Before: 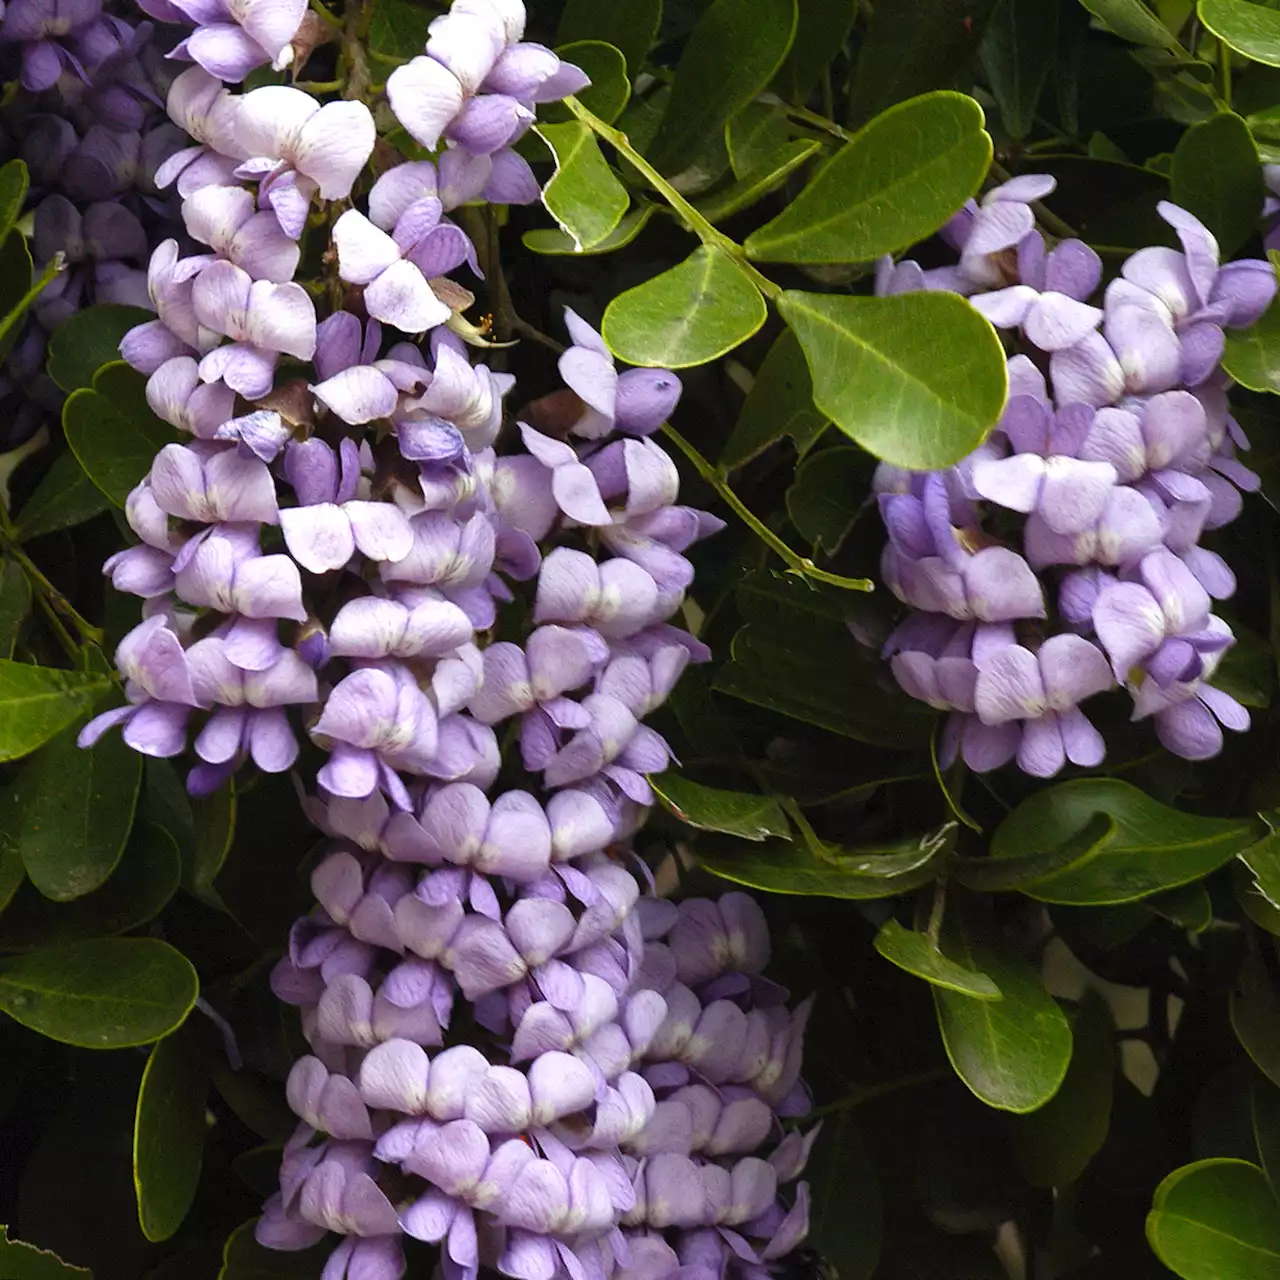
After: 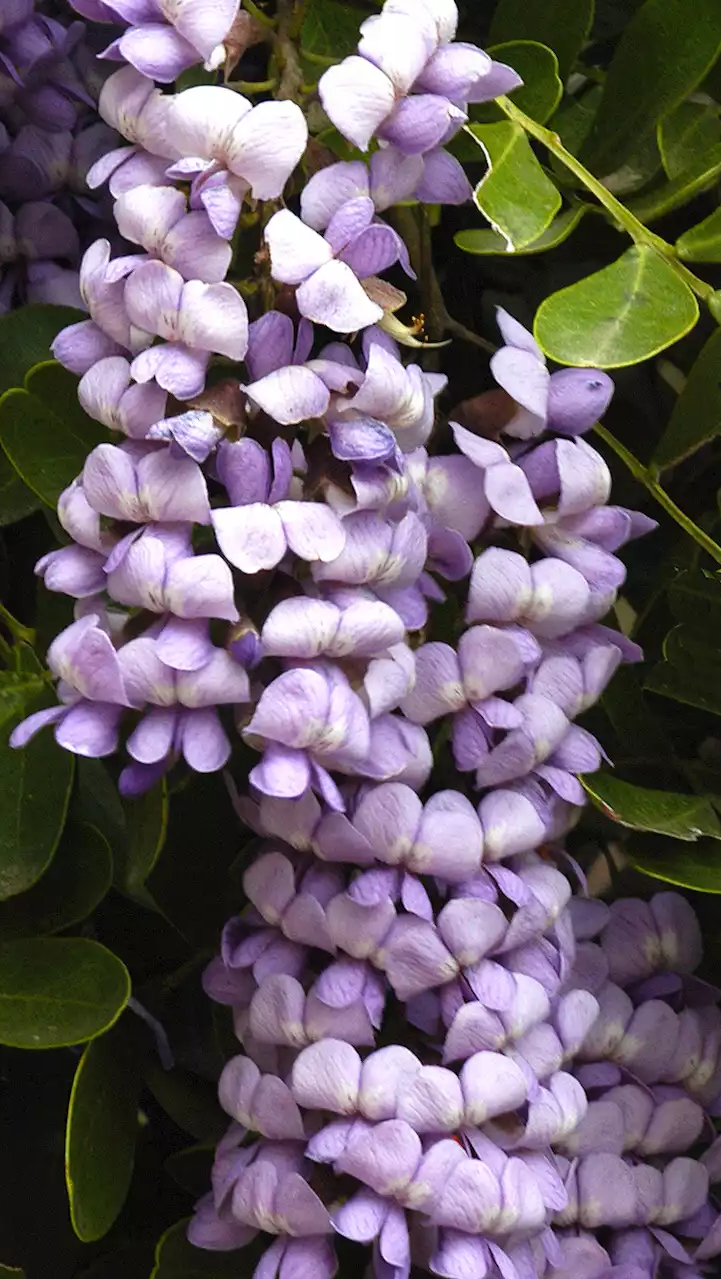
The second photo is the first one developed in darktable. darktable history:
crop: left 5.318%, right 38.324%
